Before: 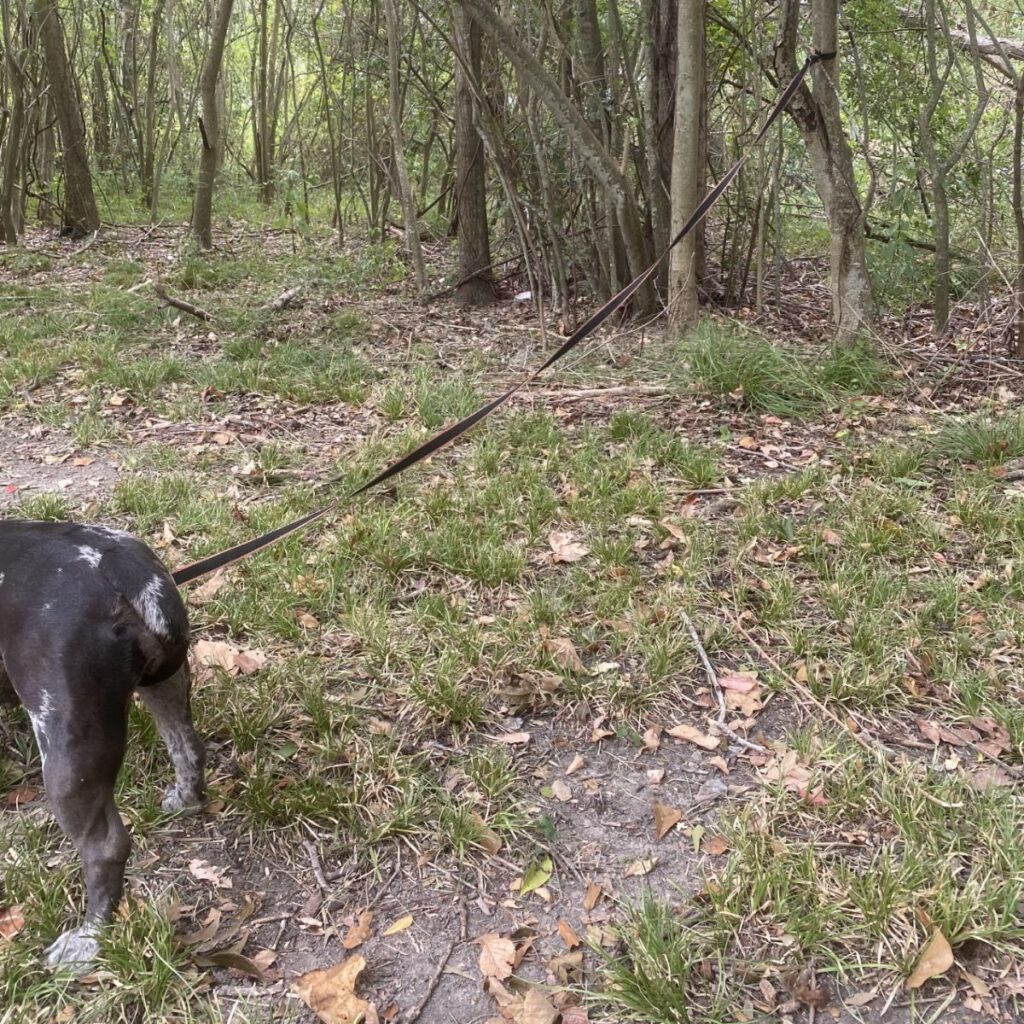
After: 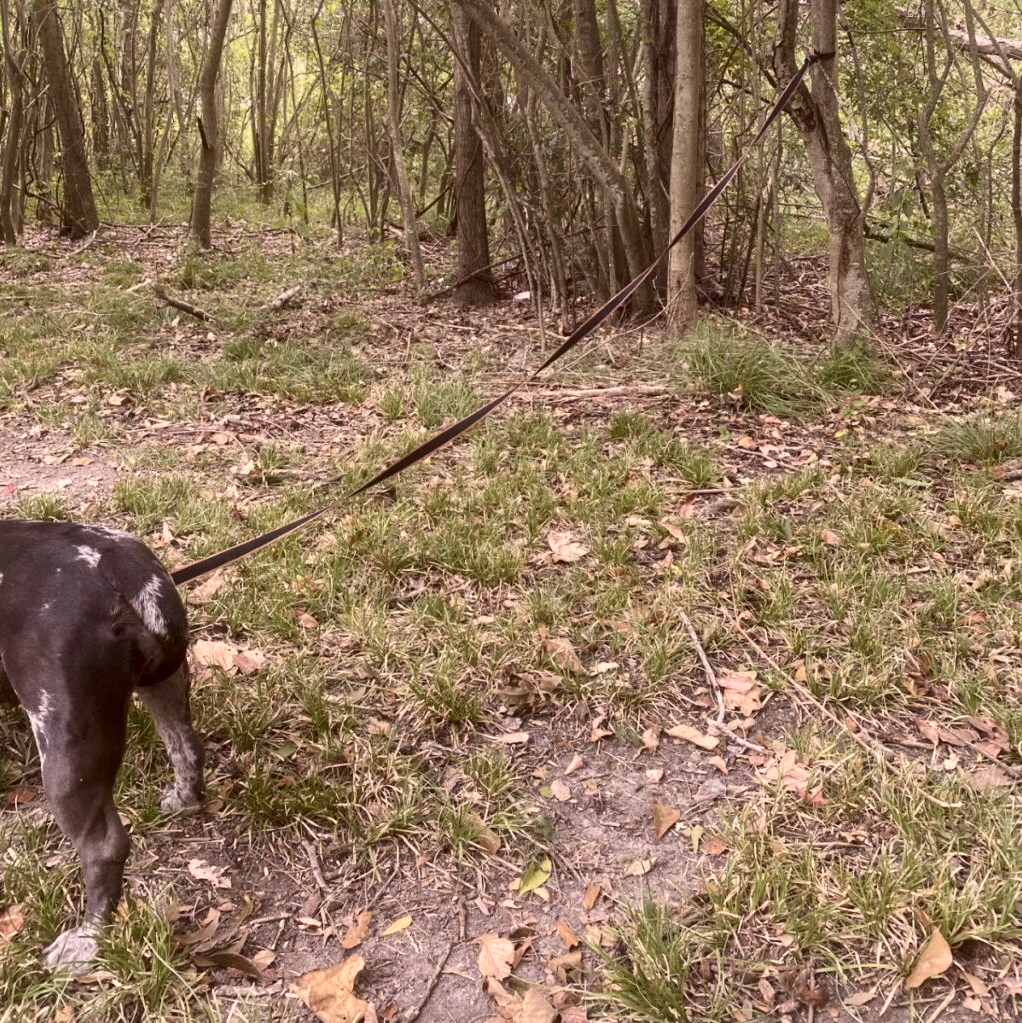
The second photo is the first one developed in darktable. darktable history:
contrast brightness saturation: contrast 0.151, brightness -0.006, saturation 0.1
crop and rotate: left 0.181%, bottom 0.011%
color correction: highlights a* 10.2, highlights b* 9.75, shadows a* 9.19, shadows b* 7.82, saturation 0.812
